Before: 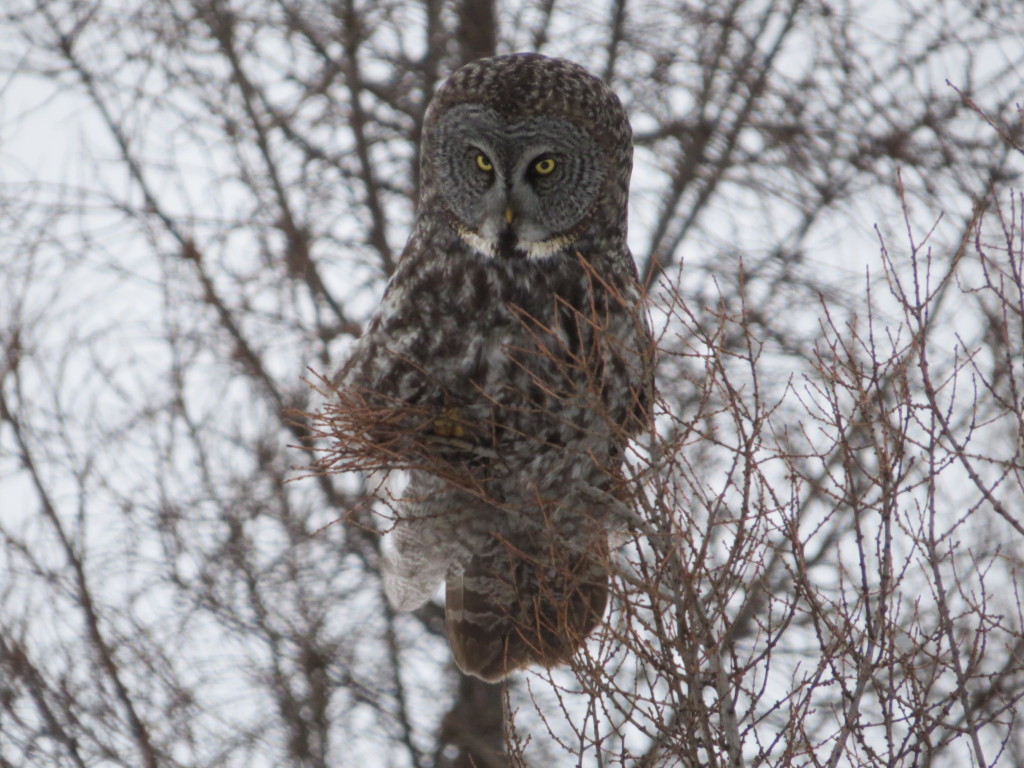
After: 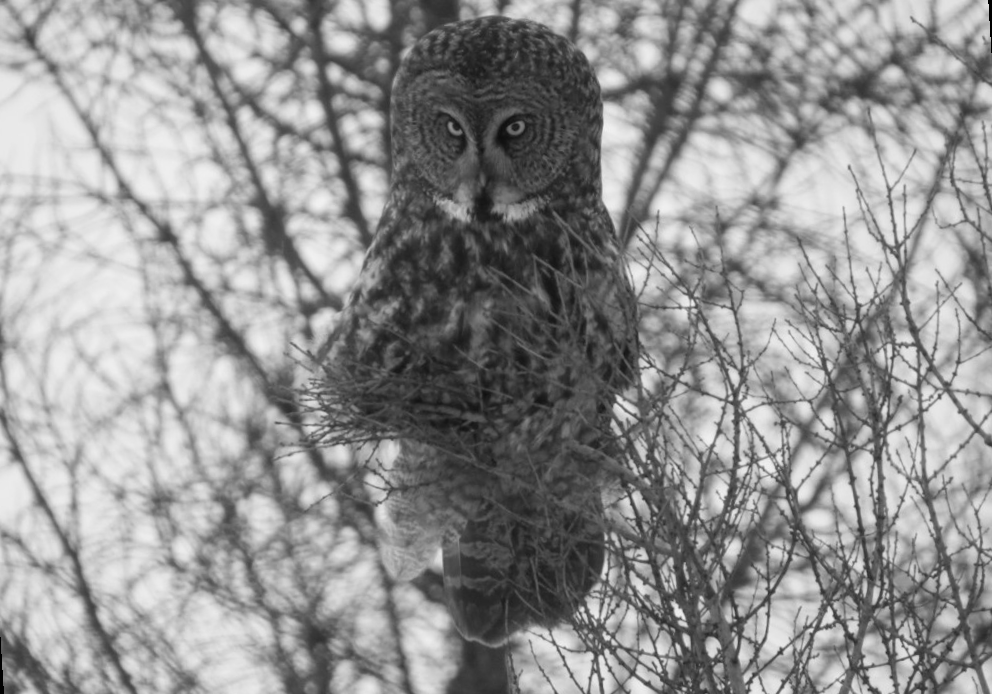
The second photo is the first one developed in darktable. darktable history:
monochrome: size 3.1
rotate and perspective: rotation -3.52°, crop left 0.036, crop right 0.964, crop top 0.081, crop bottom 0.919
